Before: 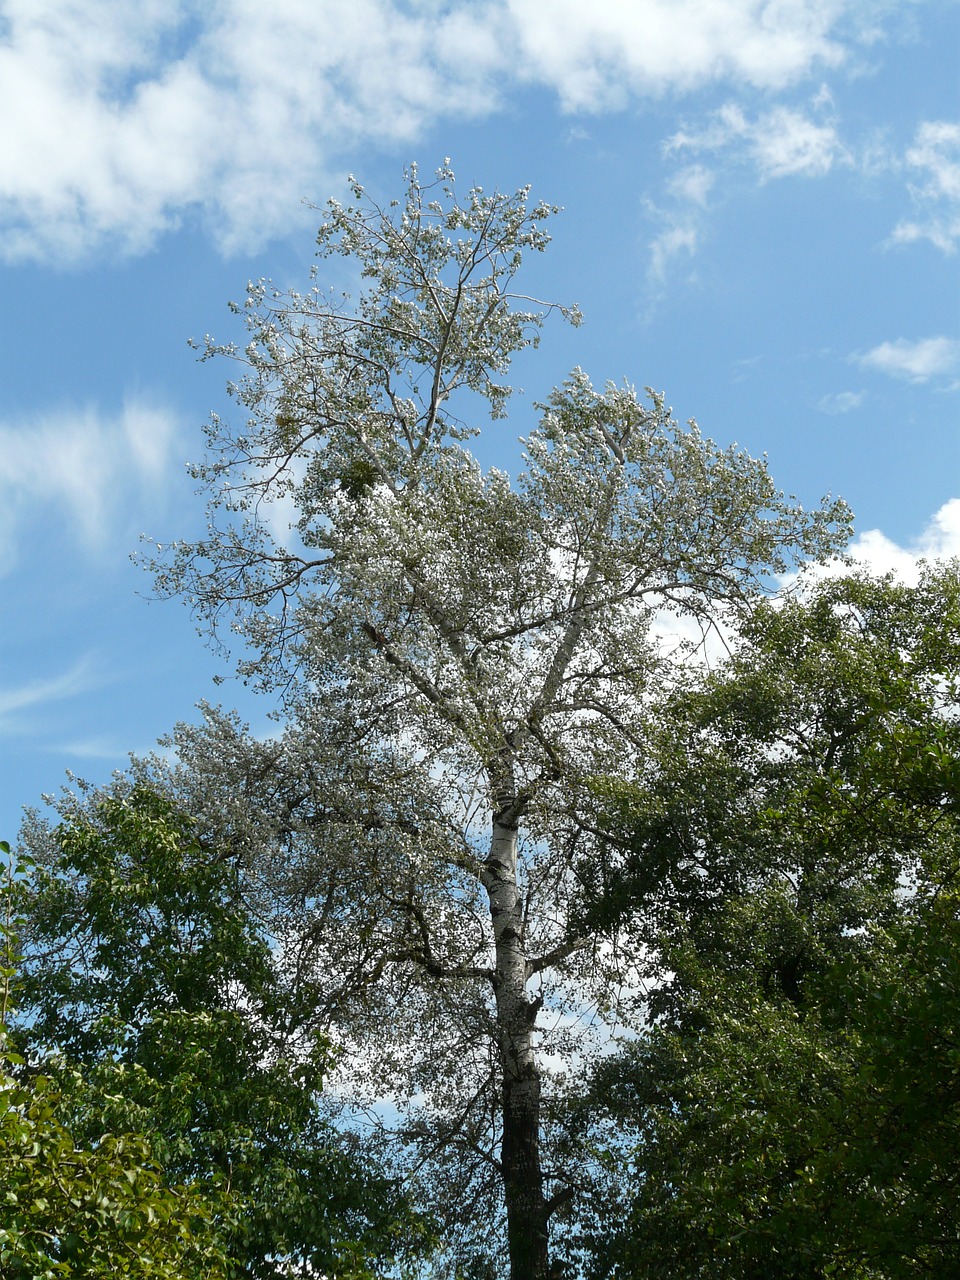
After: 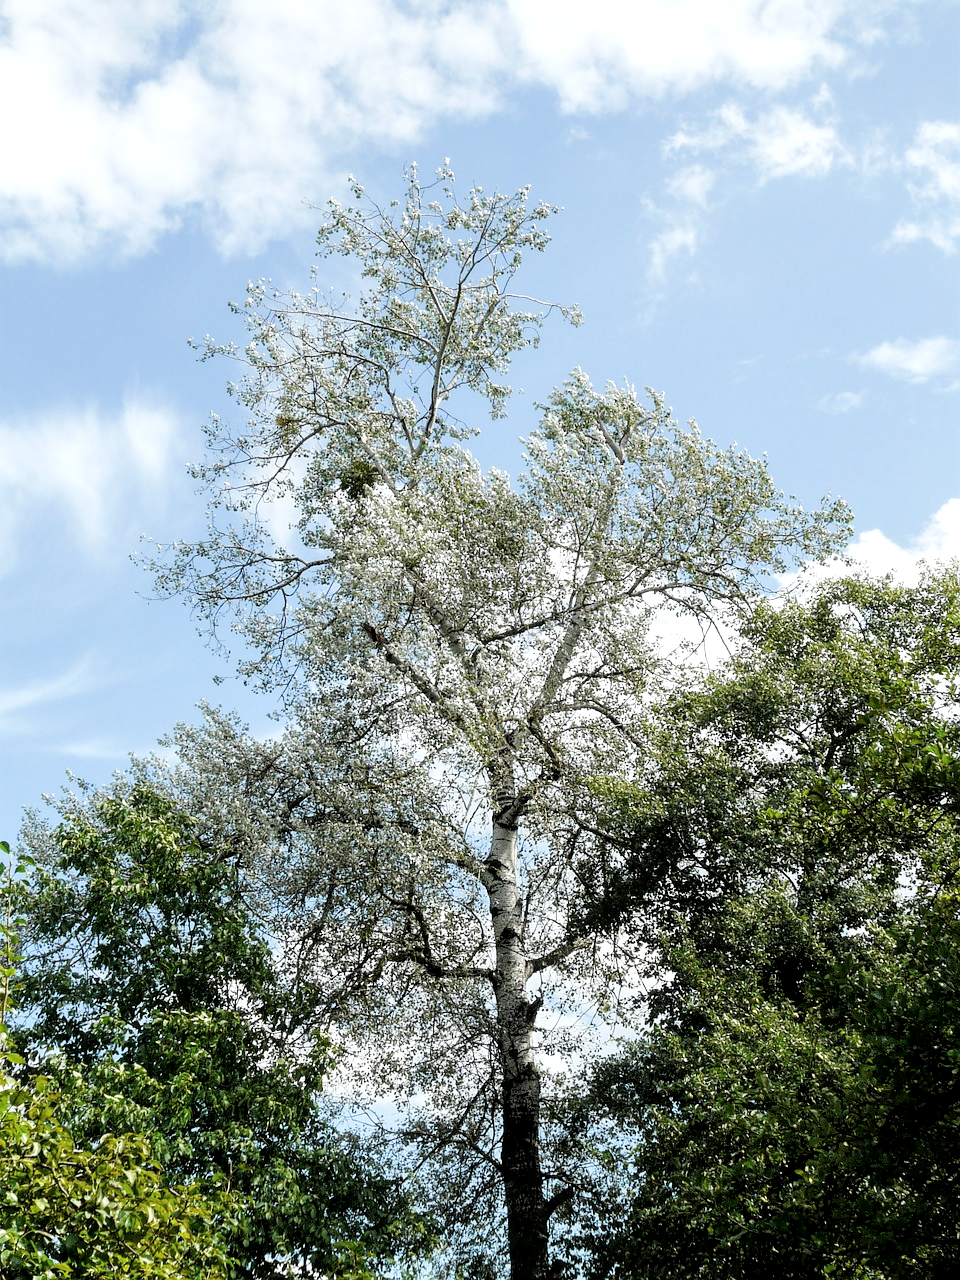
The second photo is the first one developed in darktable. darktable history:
exposure: black level correction 0, exposure 1.1 EV, compensate exposure bias true, compensate highlight preservation false
local contrast: highlights 99%, shadows 86%, detail 160%, midtone range 0.2
filmic rgb: black relative exposure -5 EV, hardness 2.88, contrast 1.2, highlights saturation mix -30%
